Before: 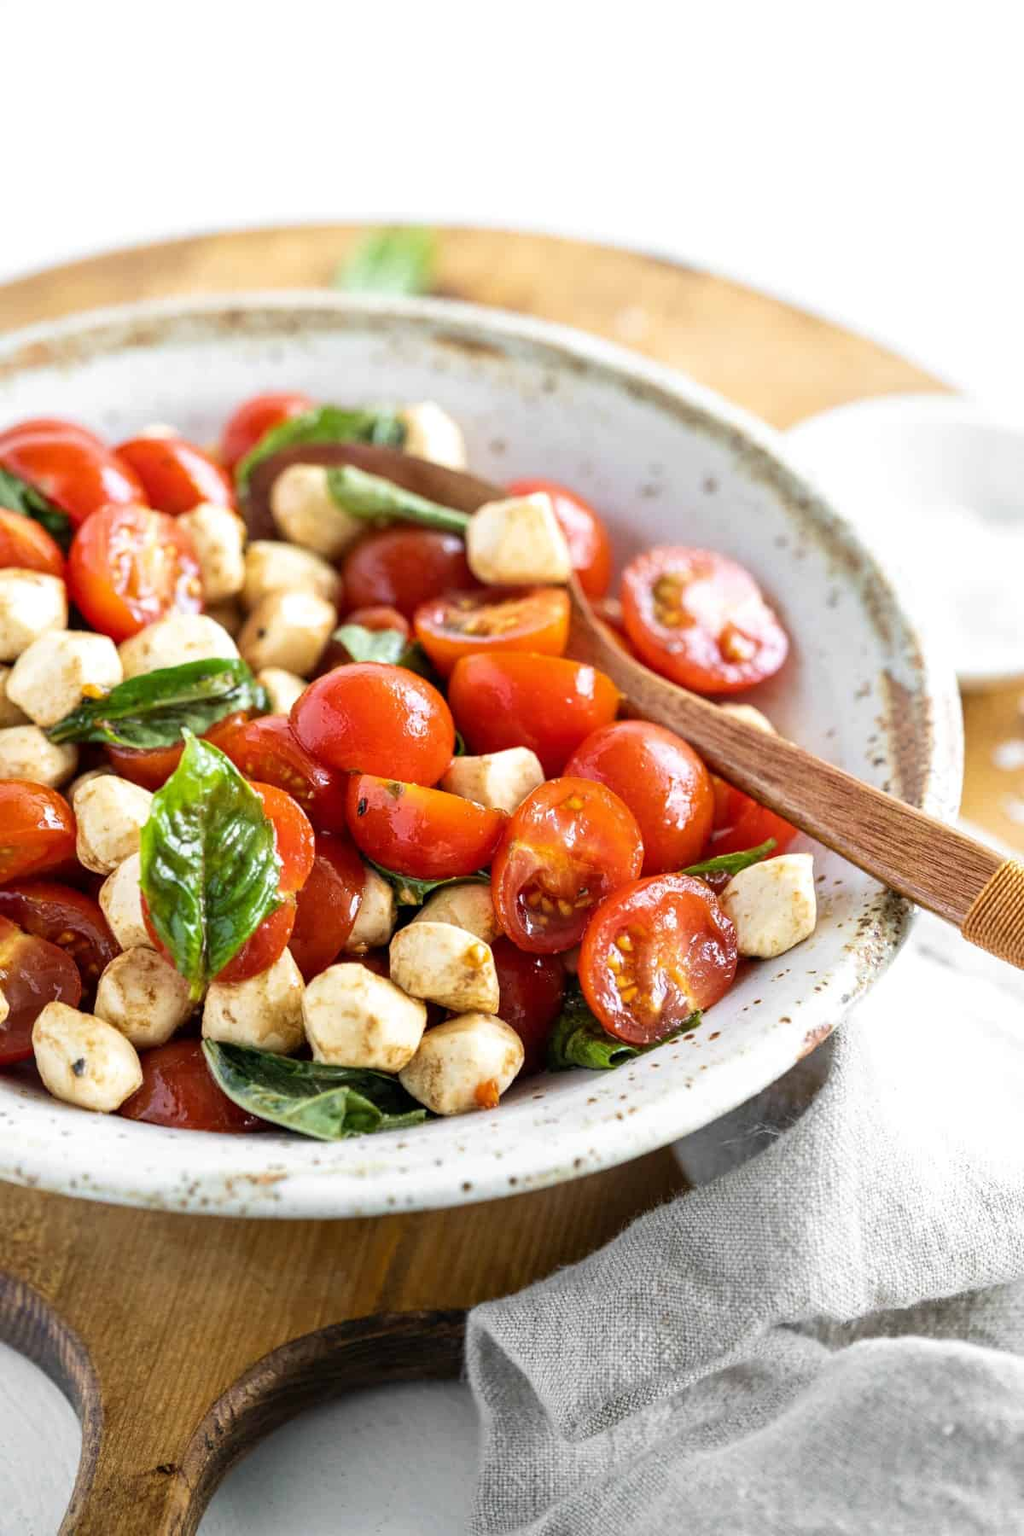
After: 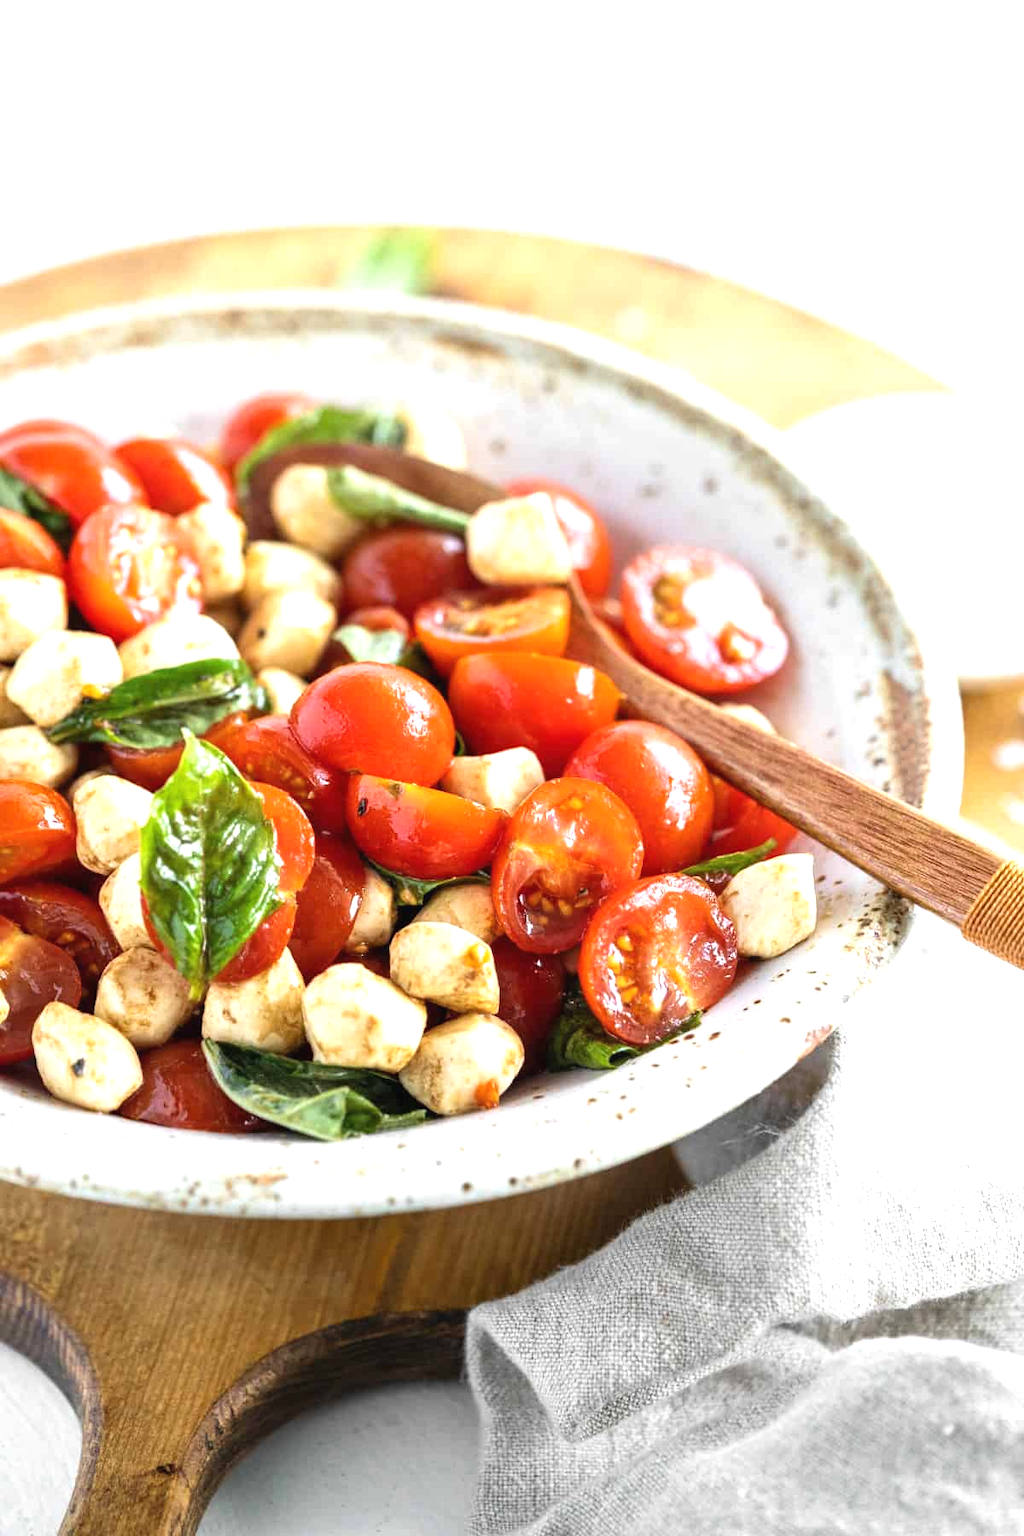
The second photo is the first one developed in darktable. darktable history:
exposure: black level correction -0.002, exposure 0.537 EV, compensate exposure bias true, compensate highlight preservation false
